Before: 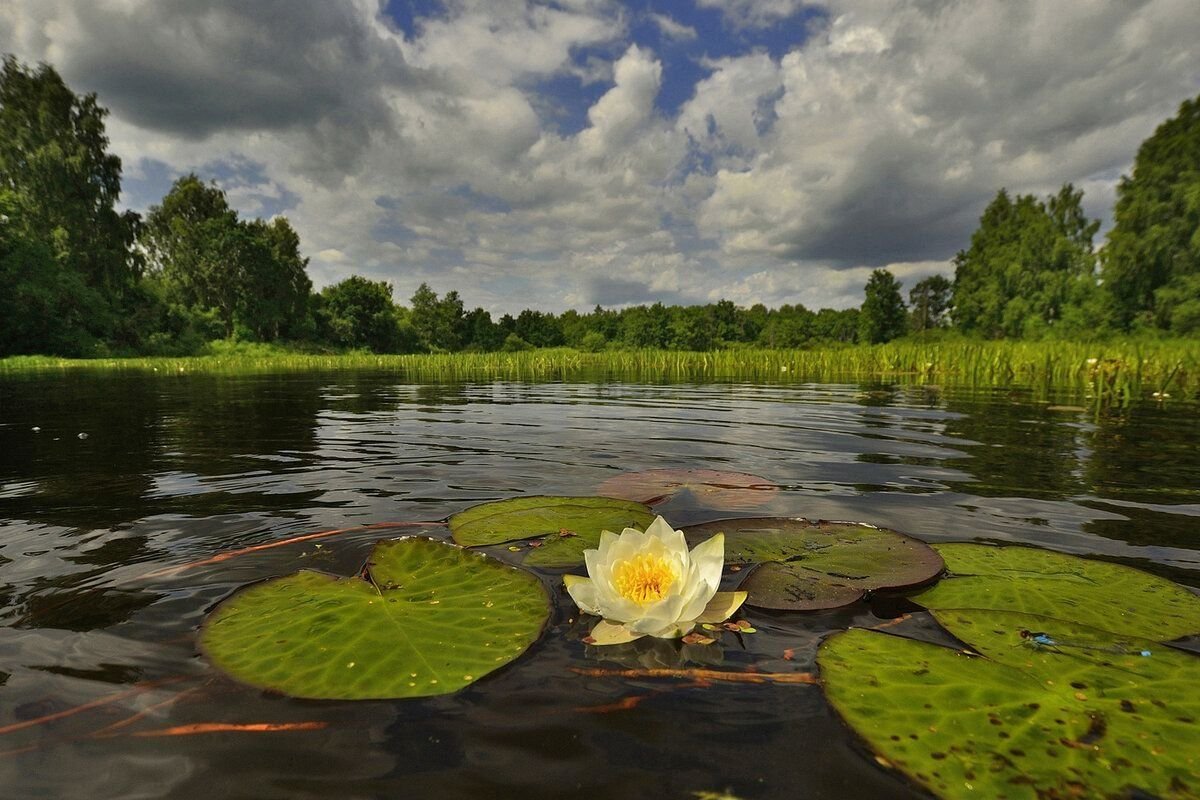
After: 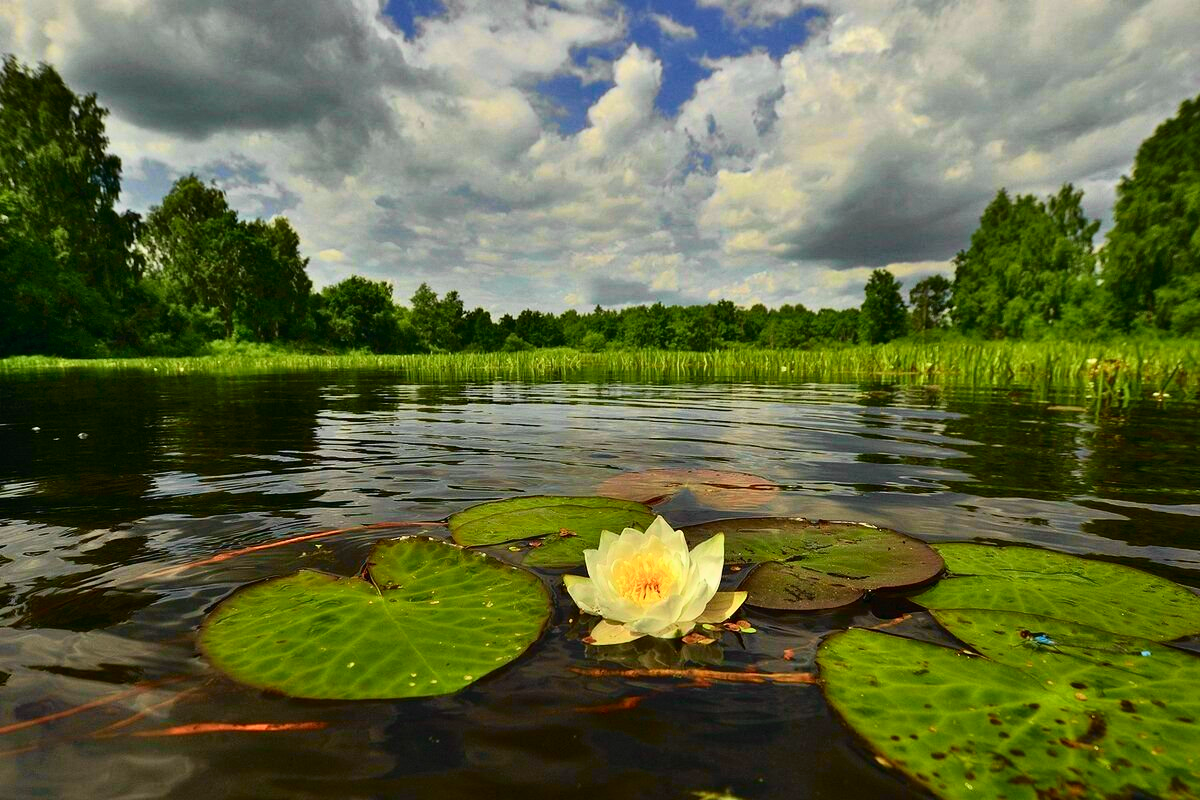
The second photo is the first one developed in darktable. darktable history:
tone curve: curves: ch0 [(0, 0.003) (0.044, 0.032) (0.12, 0.089) (0.19, 0.164) (0.269, 0.269) (0.473, 0.533) (0.595, 0.695) (0.718, 0.823) (0.855, 0.931) (1, 0.982)]; ch1 [(0, 0) (0.243, 0.245) (0.427, 0.387) (0.493, 0.481) (0.501, 0.5) (0.521, 0.528) (0.554, 0.586) (0.607, 0.655) (0.671, 0.735) (0.796, 0.85) (1, 1)]; ch2 [(0, 0) (0.249, 0.216) (0.357, 0.317) (0.448, 0.432) (0.478, 0.492) (0.498, 0.499) (0.517, 0.519) (0.537, 0.57) (0.569, 0.623) (0.61, 0.663) (0.706, 0.75) (0.808, 0.809) (0.991, 0.968)], color space Lab, independent channels, preserve colors none
